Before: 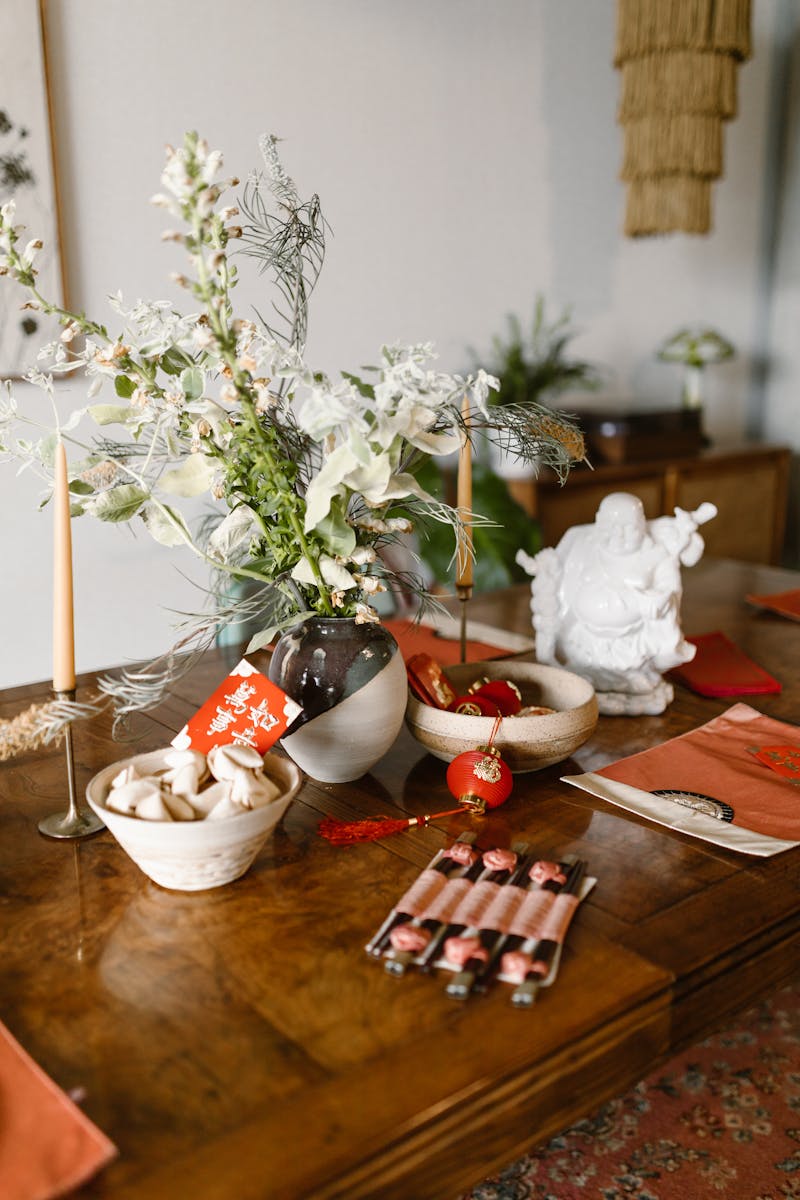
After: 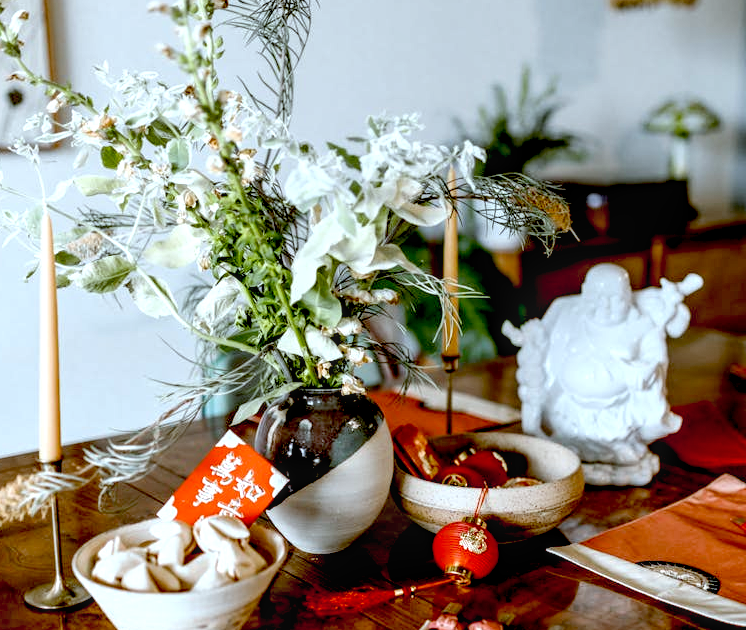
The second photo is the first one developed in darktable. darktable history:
color calibration: illuminant F (fluorescent), F source F9 (Cool White Deluxe 4150 K) – high CRI, x 0.374, y 0.373, temperature 4157.81 K, gamut compression 0.996
local contrast: on, module defaults
crop: left 1.79%, top 19.103%, right 4.864%, bottom 28.33%
exposure: black level correction 0.033, exposure 0.304 EV, compensate highlight preservation false
